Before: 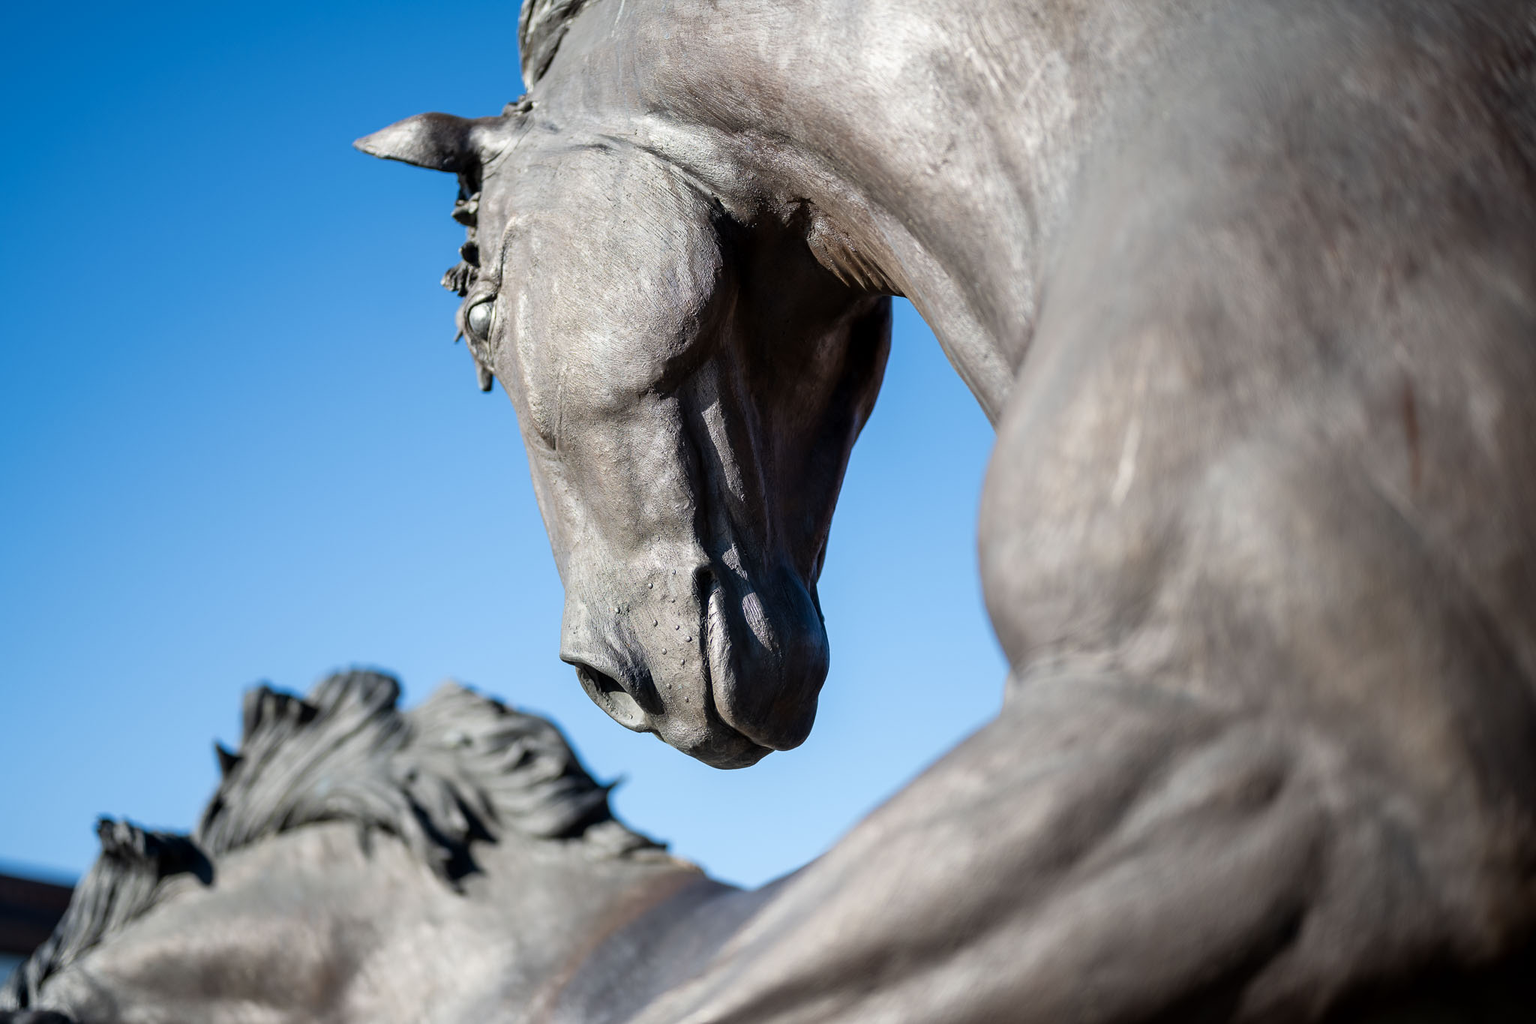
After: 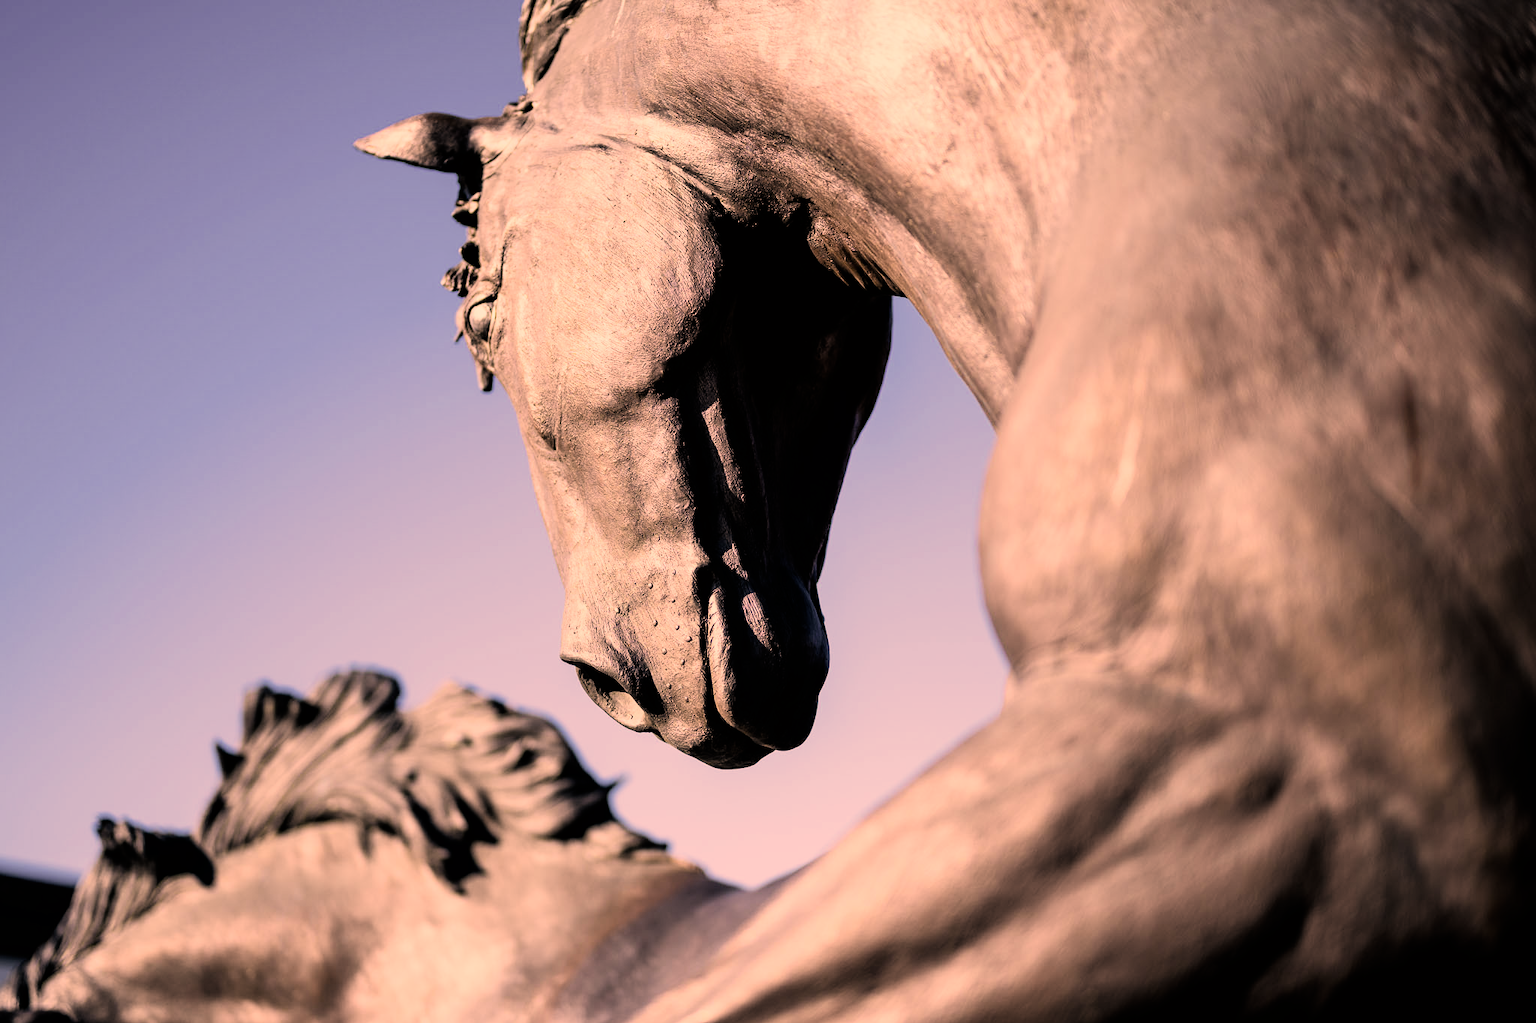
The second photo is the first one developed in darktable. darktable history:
filmic rgb: black relative exposure -5.42 EV, white relative exposure 2.85 EV, dynamic range scaling -37.73%, hardness 4, contrast 1.605, highlights saturation mix -0.93%
color correction: highlights a* 40, highlights b* 40, saturation 0.69
color balance rgb: linear chroma grading › global chroma 15%, perceptual saturation grading › global saturation 30%
